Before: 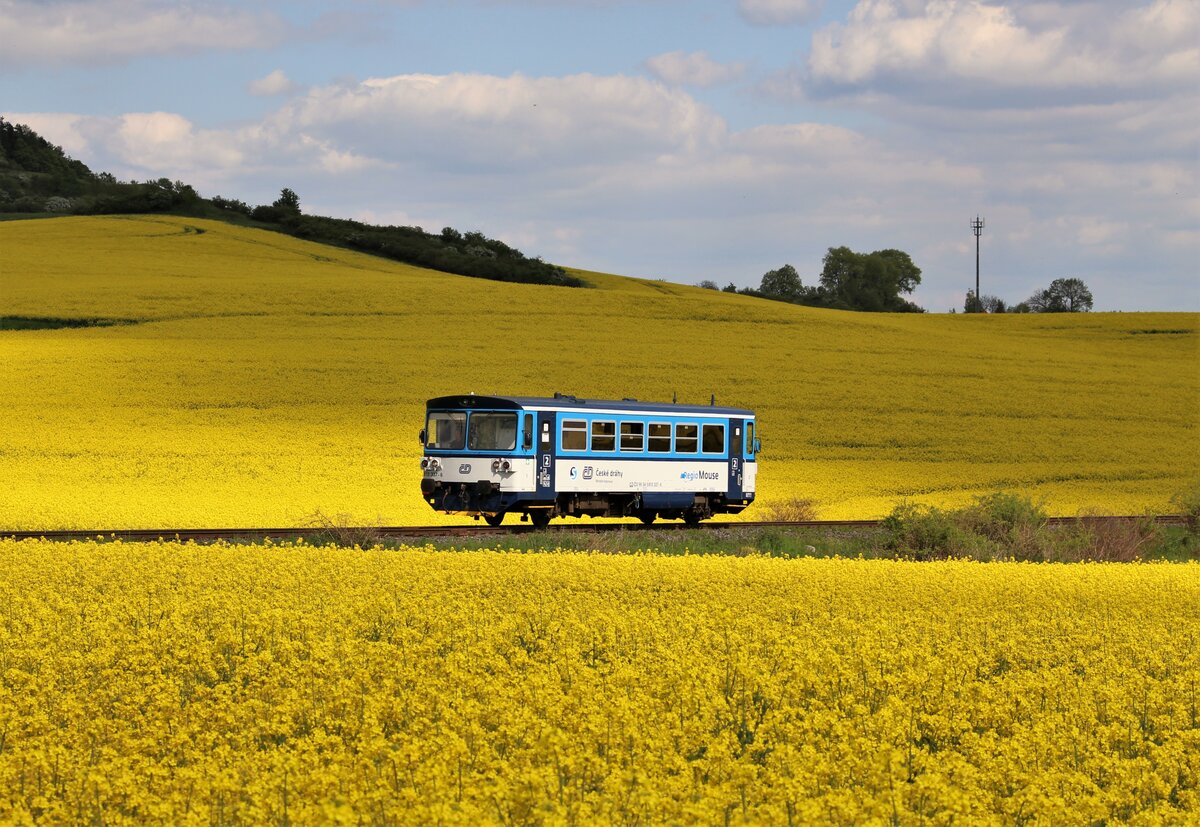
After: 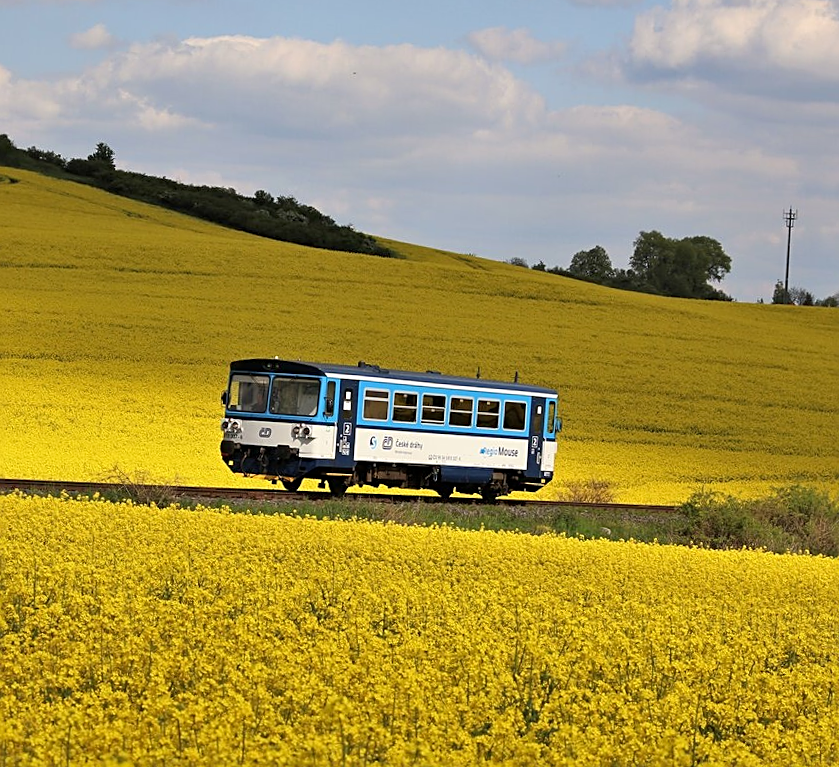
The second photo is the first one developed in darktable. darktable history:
sharpen: on, module defaults
crop and rotate: angle -3.09°, left 13.917%, top 0.034%, right 10.784%, bottom 0.033%
